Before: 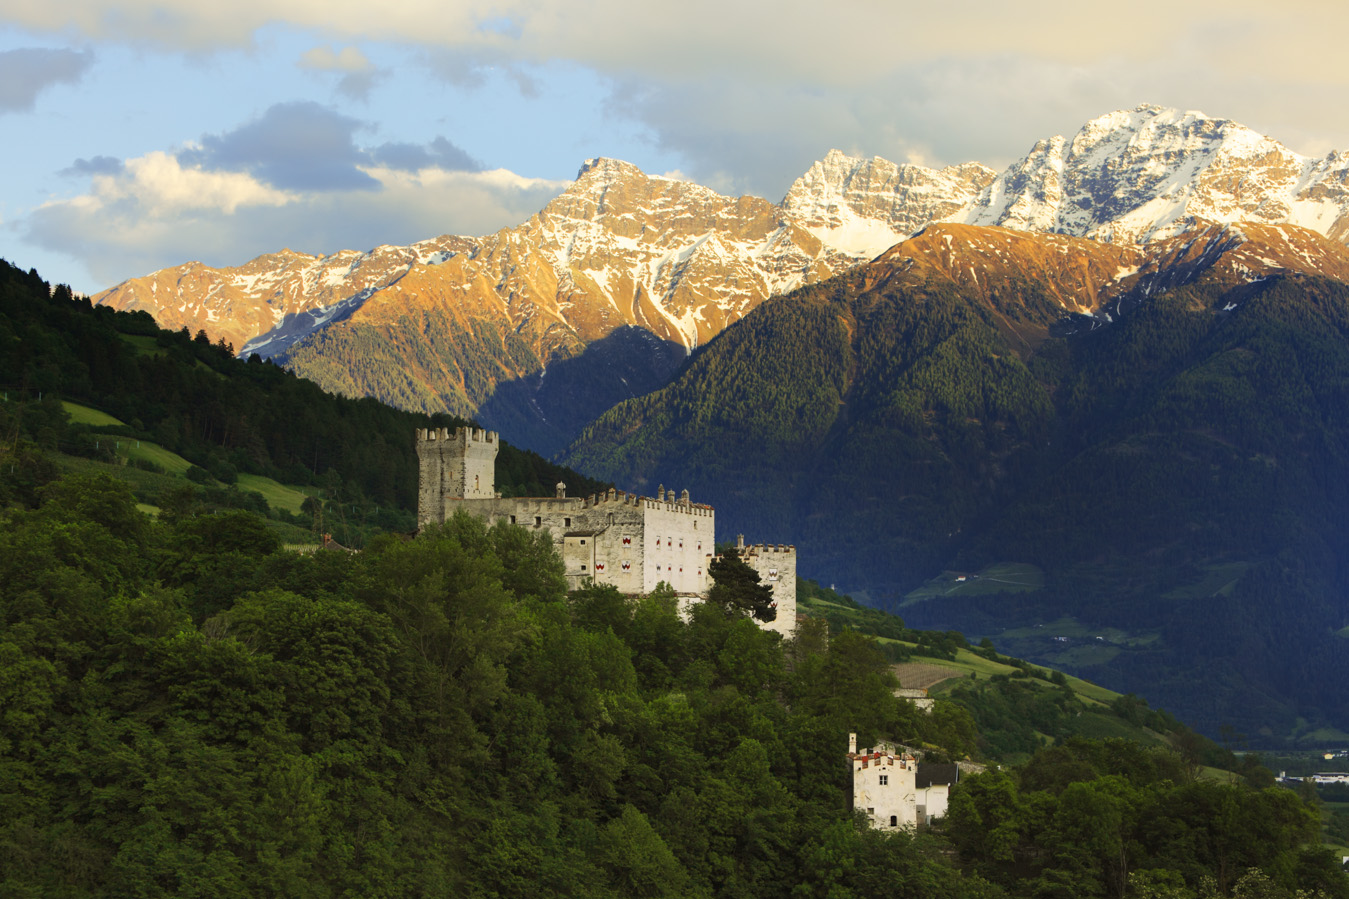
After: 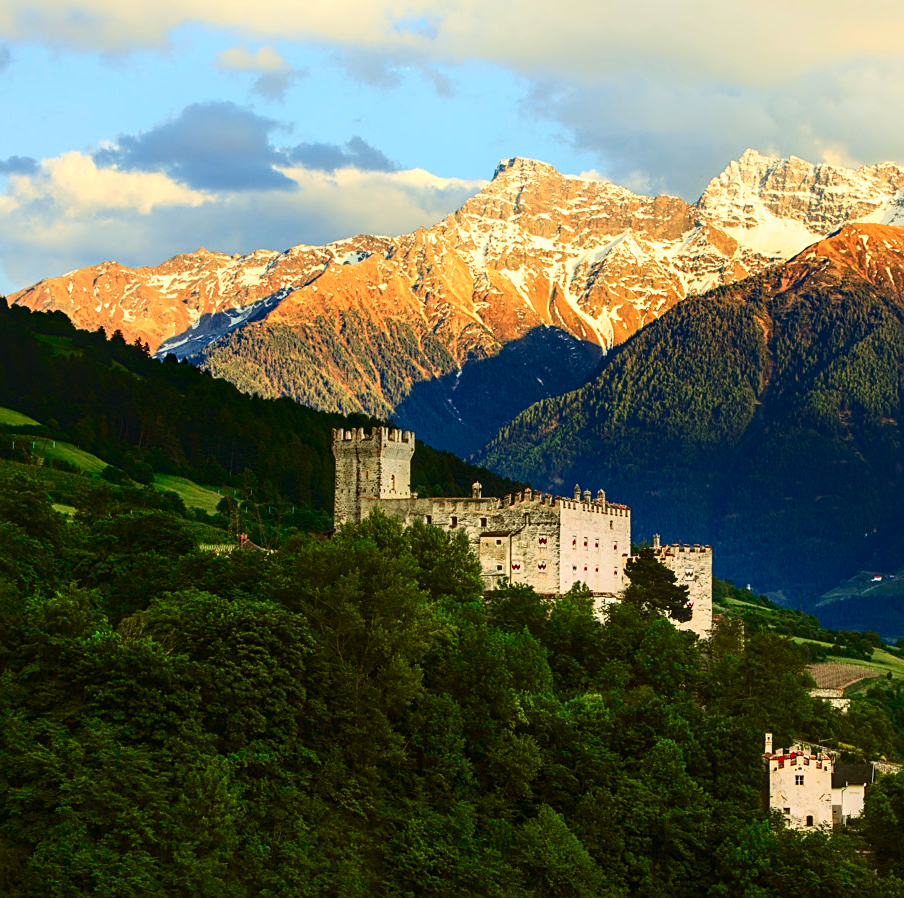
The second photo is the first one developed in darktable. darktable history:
crop and rotate: left 6.237%, right 26.708%
contrast brightness saturation: contrast 0.025, brightness -0.041
local contrast: highlights 41%, shadows 60%, detail 137%, midtone range 0.517
tone curve: curves: ch0 [(0.001, 0.034) (0.115, 0.093) (0.251, 0.232) (0.382, 0.397) (0.652, 0.719) (0.802, 0.876) (1, 0.998)]; ch1 [(0, 0) (0.384, 0.324) (0.472, 0.466) (0.504, 0.5) (0.517, 0.533) (0.547, 0.564) (0.582, 0.628) (0.657, 0.727) (1, 1)]; ch2 [(0, 0) (0.278, 0.232) (0.5, 0.5) (0.531, 0.552) (0.61, 0.653) (1, 1)], color space Lab, independent channels, preserve colors none
sharpen: on, module defaults
